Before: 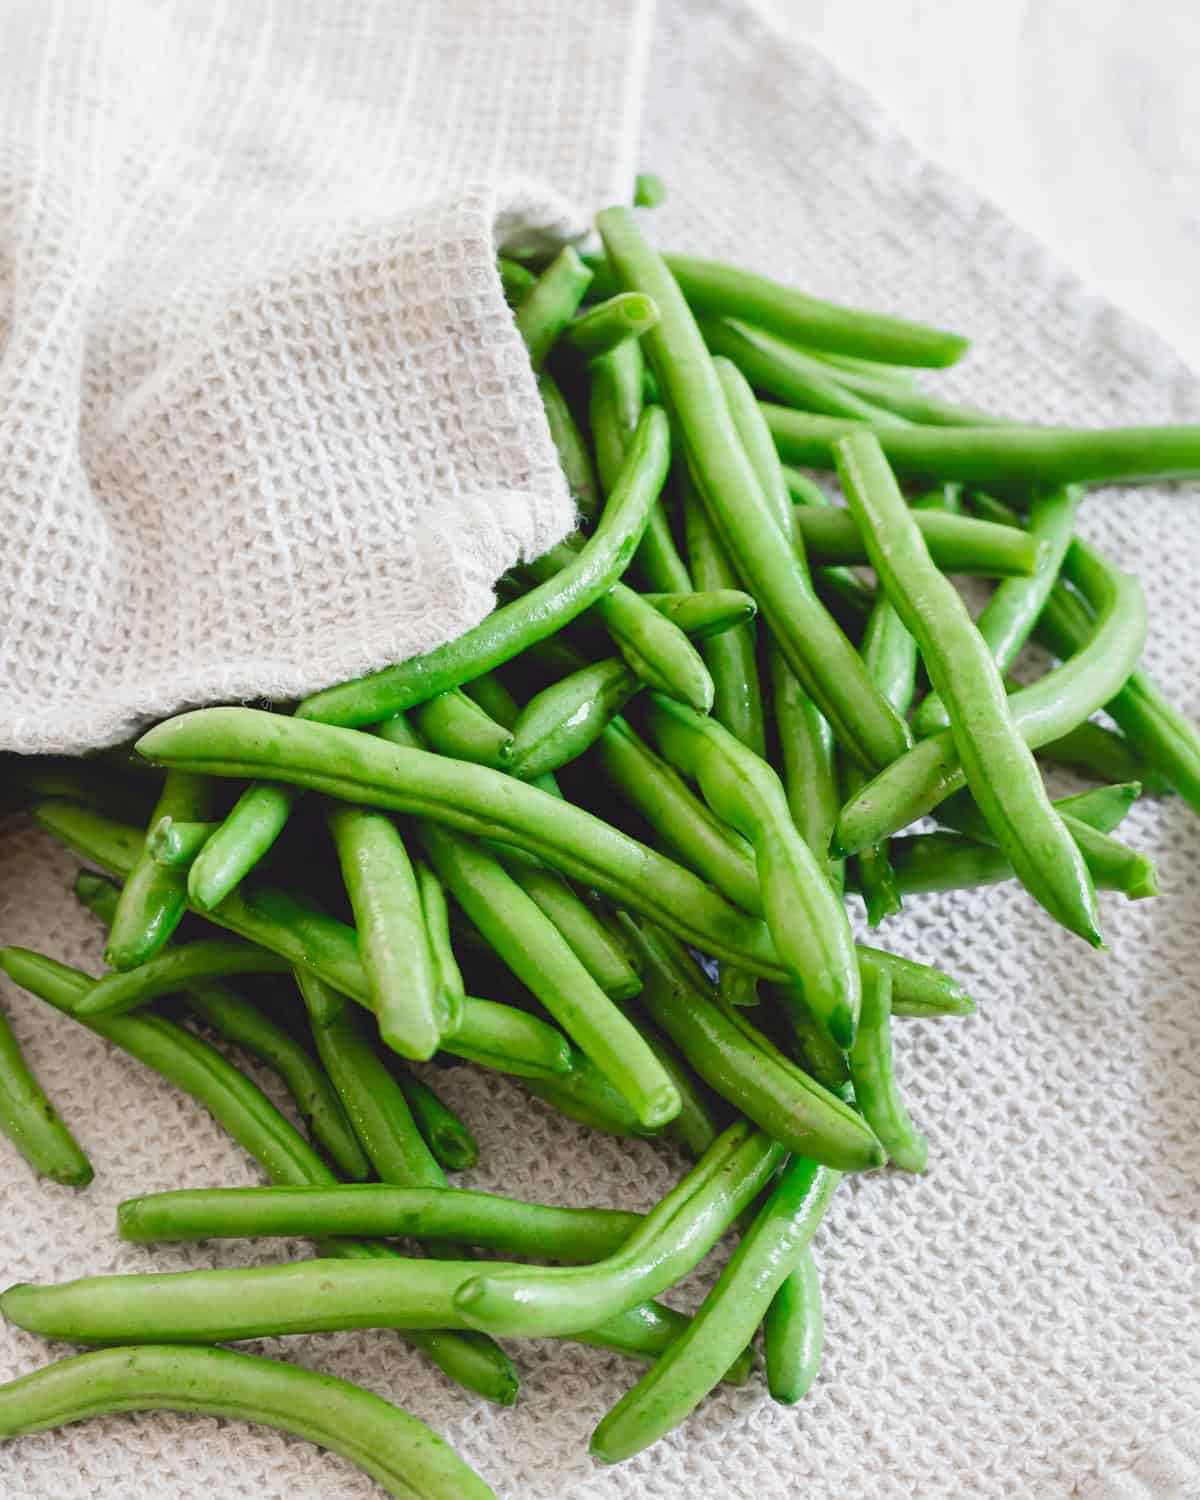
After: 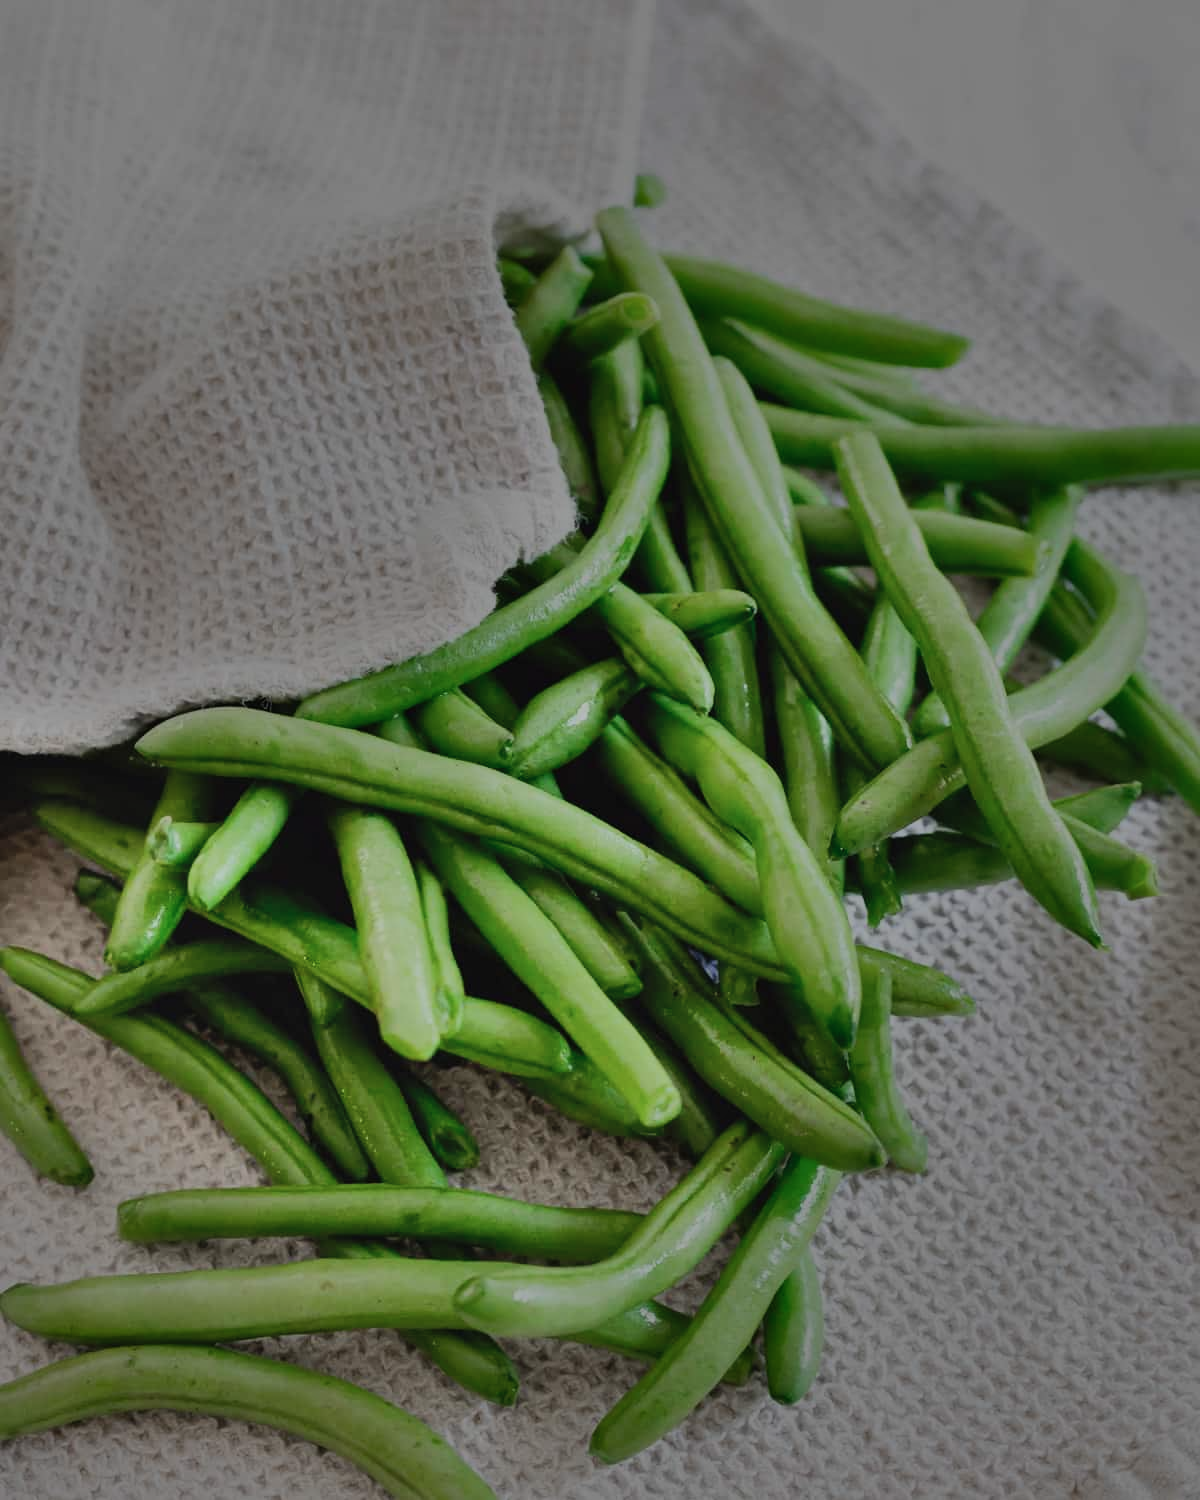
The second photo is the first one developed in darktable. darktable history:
exposure: exposure -2.04 EV, compensate exposure bias true, compensate highlight preservation false
shadows and highlights: shadows 76.61, highlights -24.88, soften with gaussian
